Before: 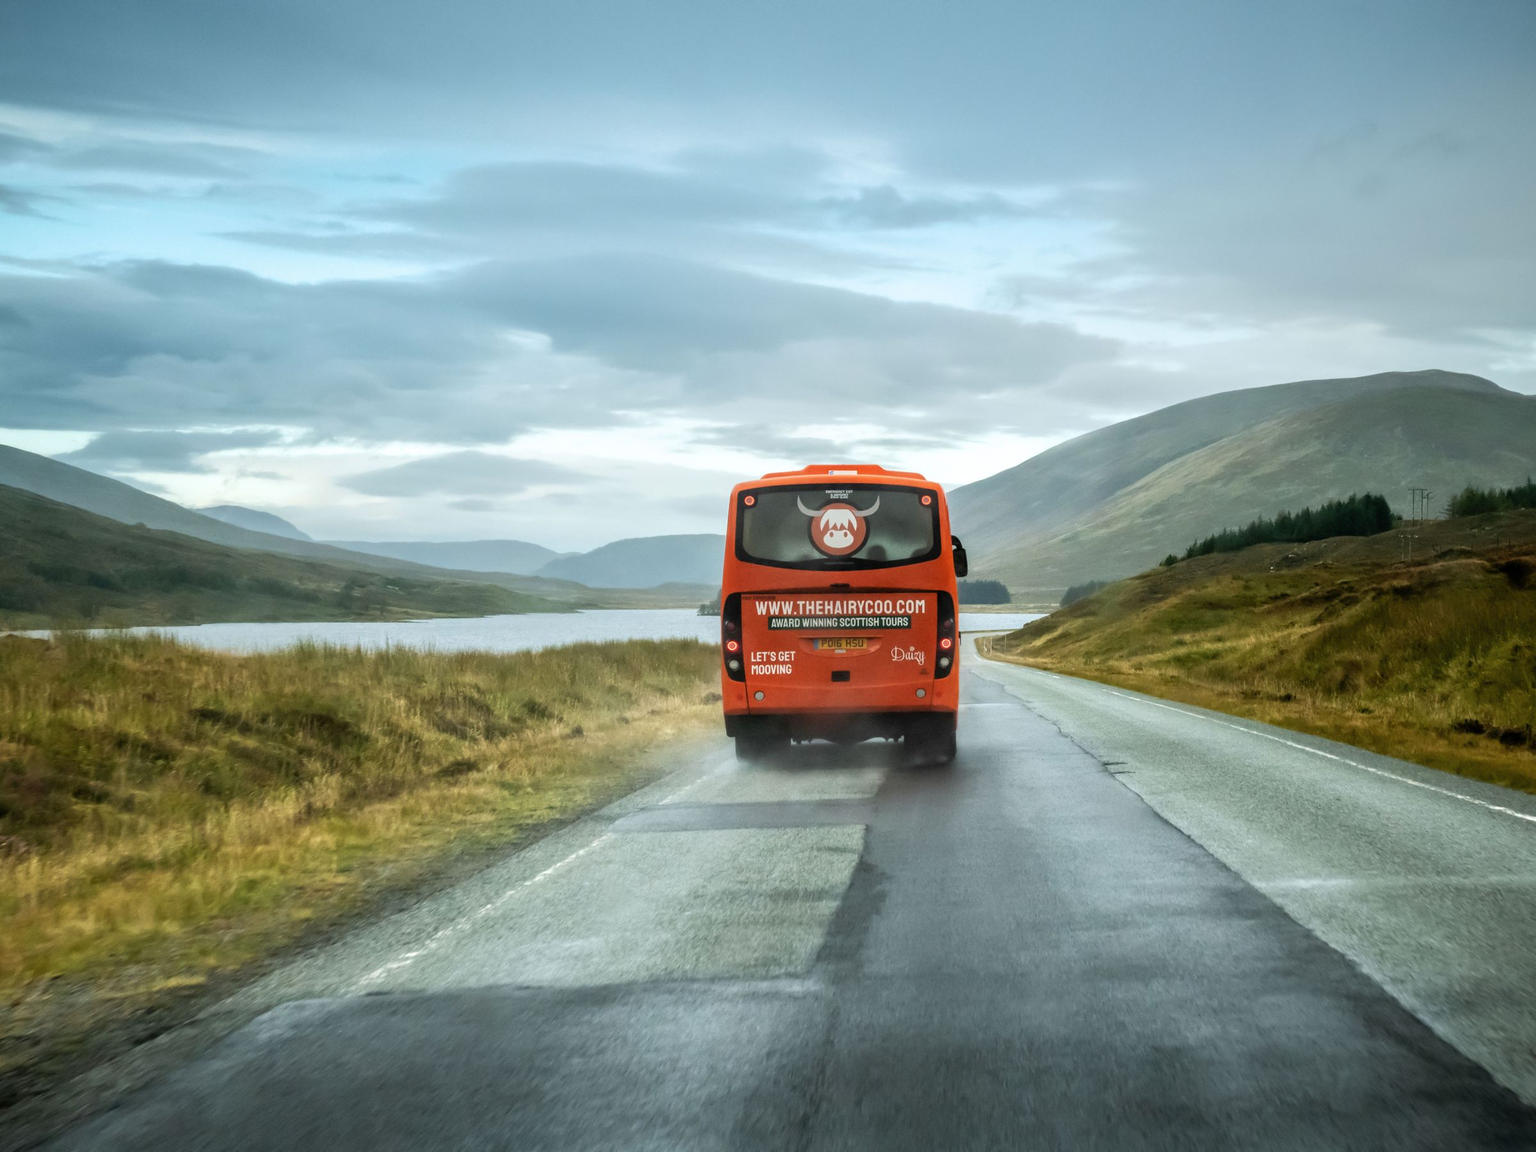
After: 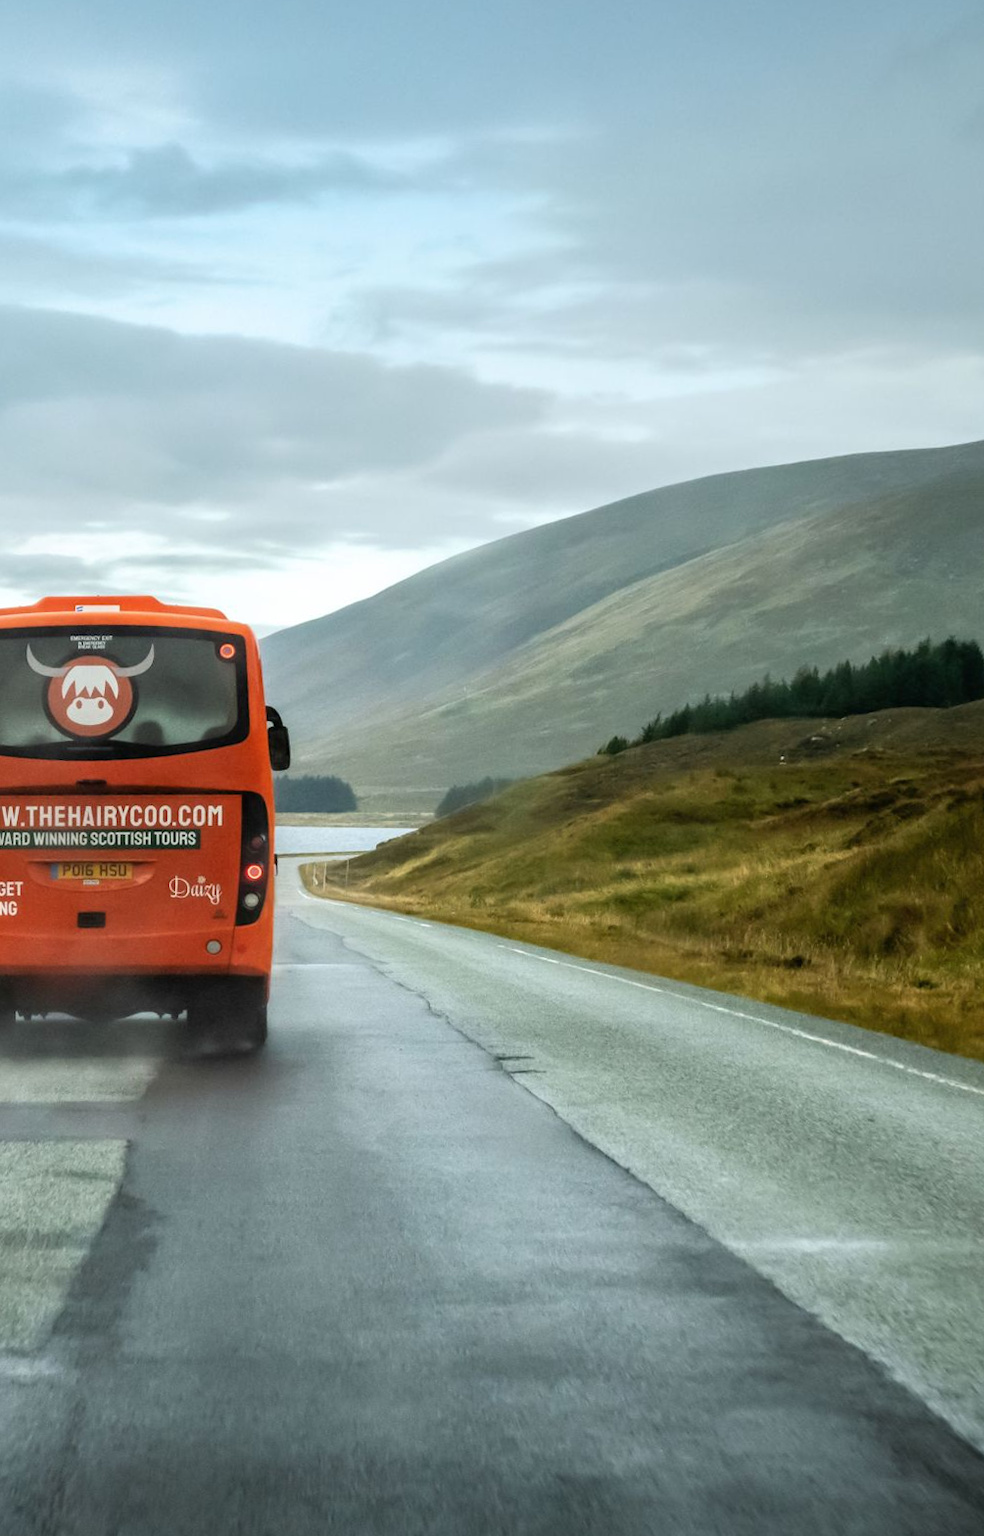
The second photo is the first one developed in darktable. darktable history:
rotate and perspective: rotation 0.062°, lens shift (vertical) 0.115, lens shift (horizontal) -0.133, crop left 0.047, crop right 0.94, crop top 0.061, crop bottom 0.94
crop: left 47.628%, top 6.643%, right 7.874%
